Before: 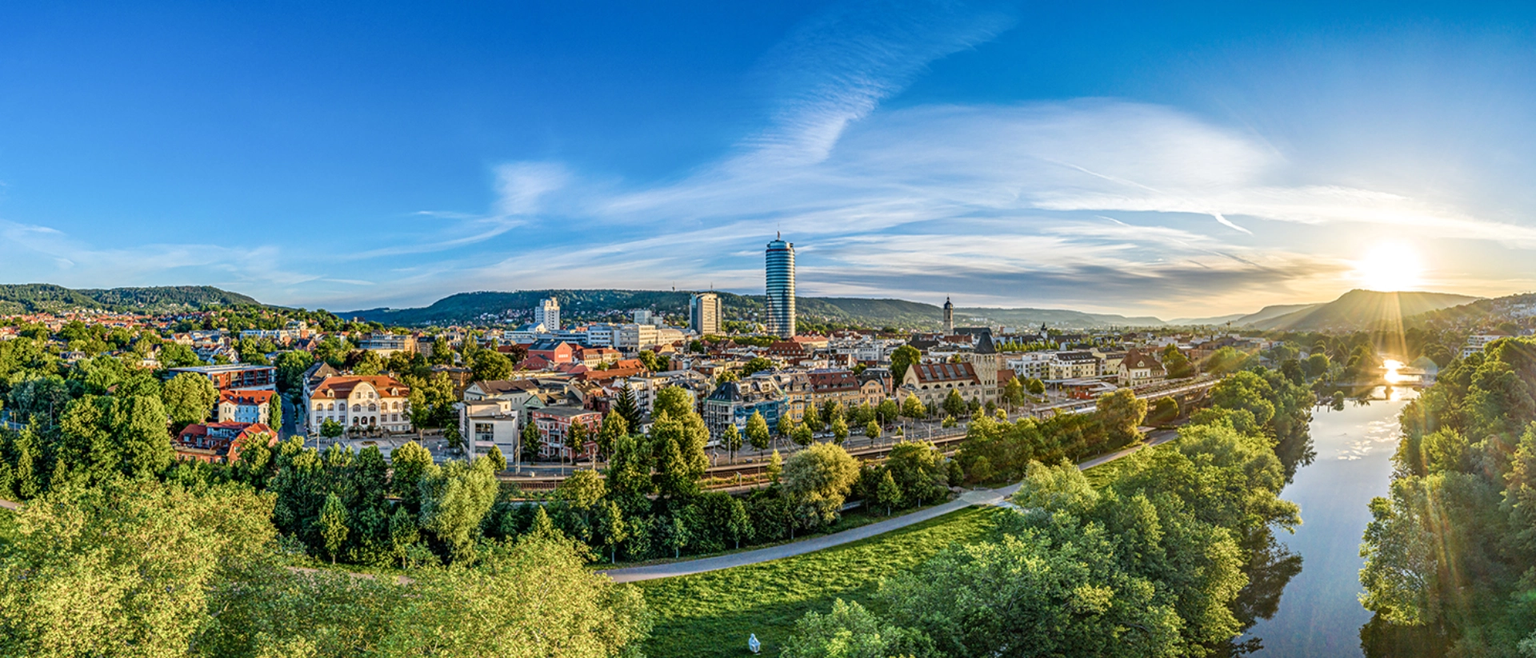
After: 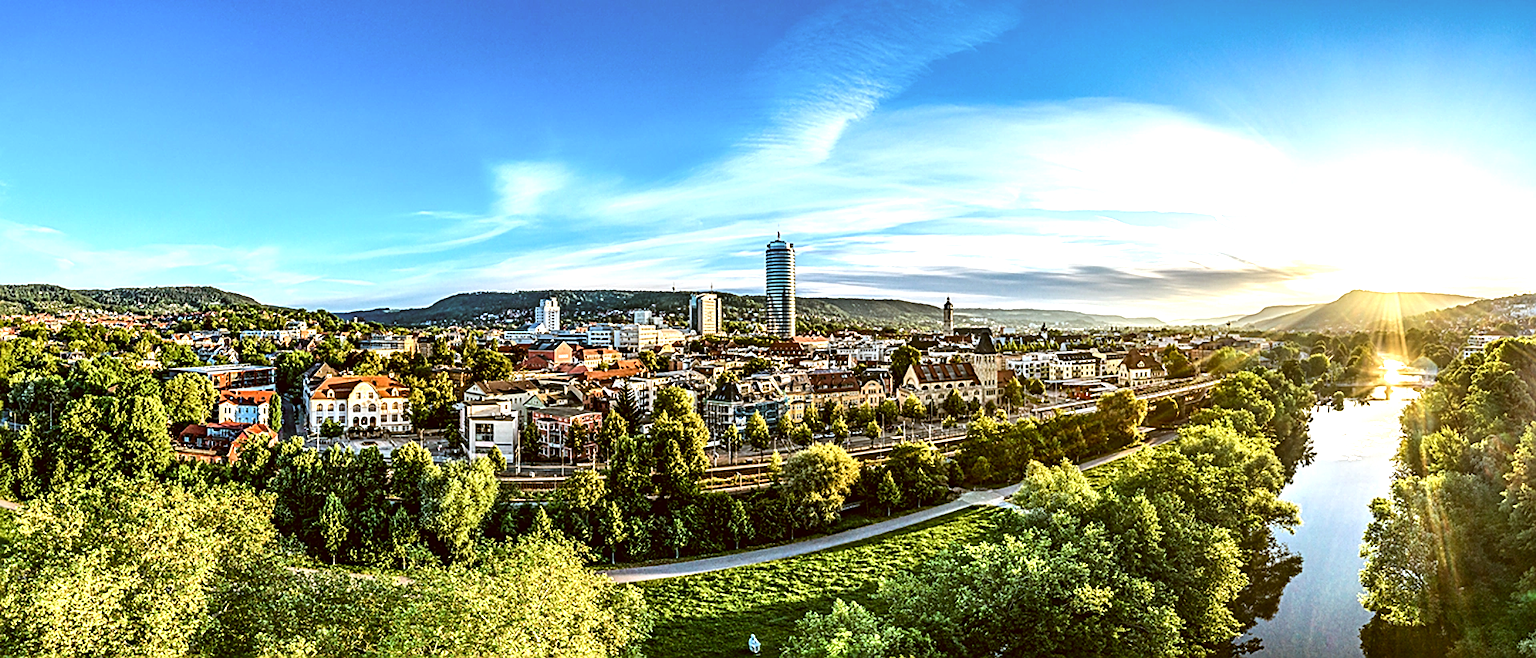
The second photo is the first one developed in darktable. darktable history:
sharpen: on, module defaults
color correction: highlights a* -0.482, highlights b* 0.161, shadows a* 4.66, shadows b* 20.72
tone equalizer: -8 EV -1.08 EV, -7 EV -1.01 EV, -6 EV -0.867 EV, -5 EV -0.578 EV, -3 EV 0.578 EV, -2 EV 0.867 EV, -1 EV 1.01 EV, +0 EV 1.08 EV, edges refinement/feathering 500, mask exposure compensation -1.57 EV, preserve details no
